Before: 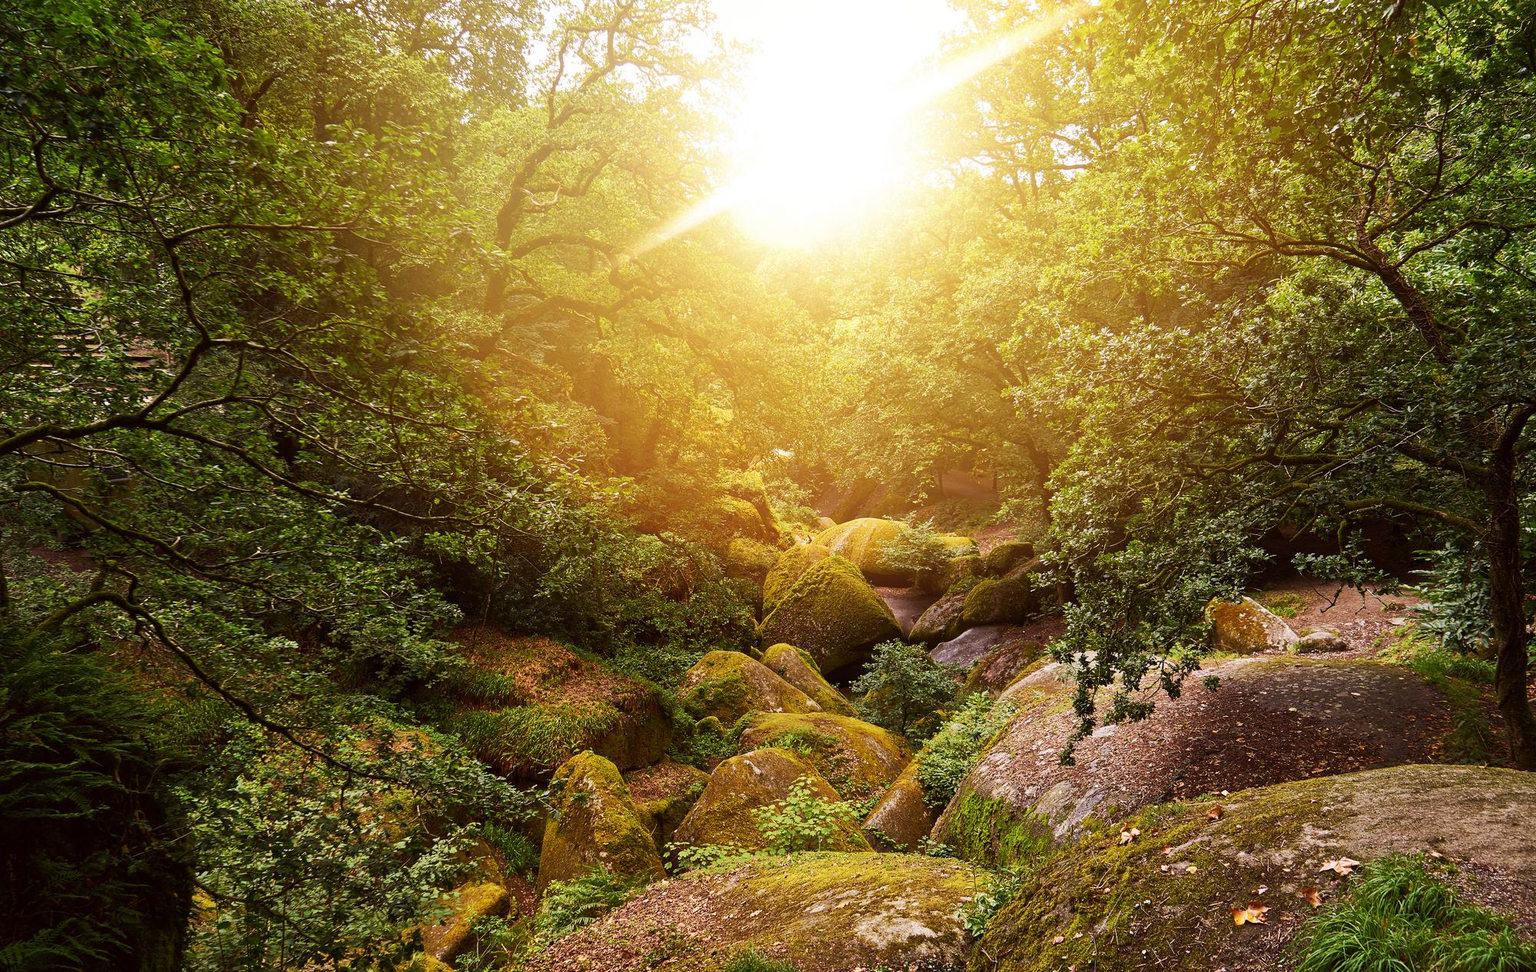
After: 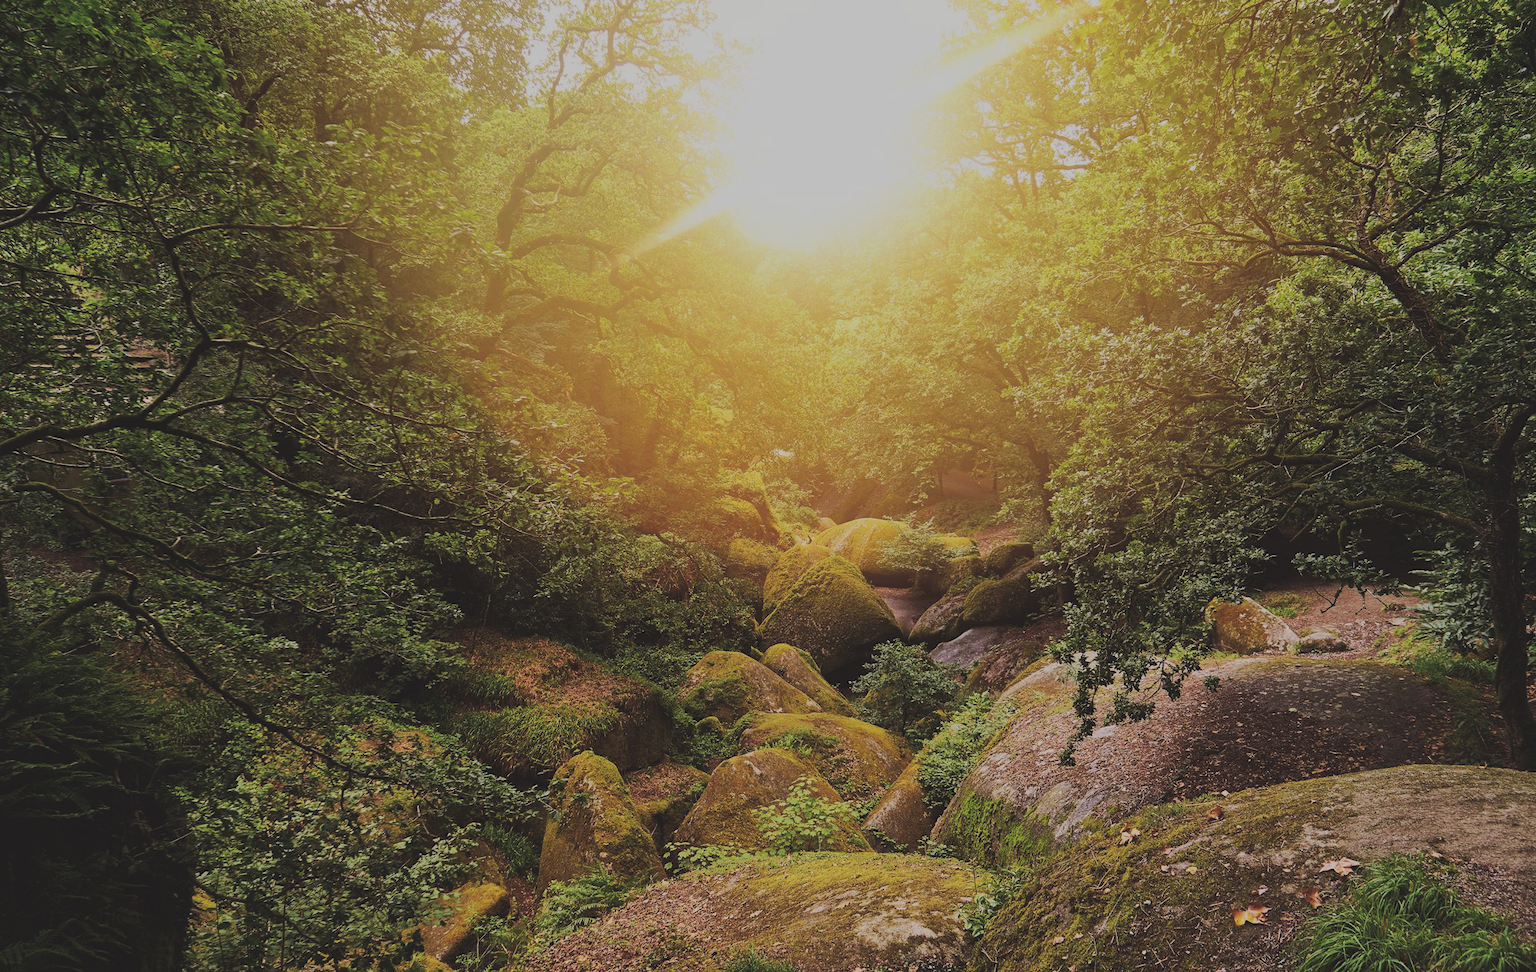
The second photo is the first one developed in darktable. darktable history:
filmic rgb: black relative exposure -7.15 EV, white relative exposure 5.36 EV, hardness 3.02, color science v6 (2022)
exposure: black level correction -0.036, exposure -0.497 EV, compensate highlight preservation false
